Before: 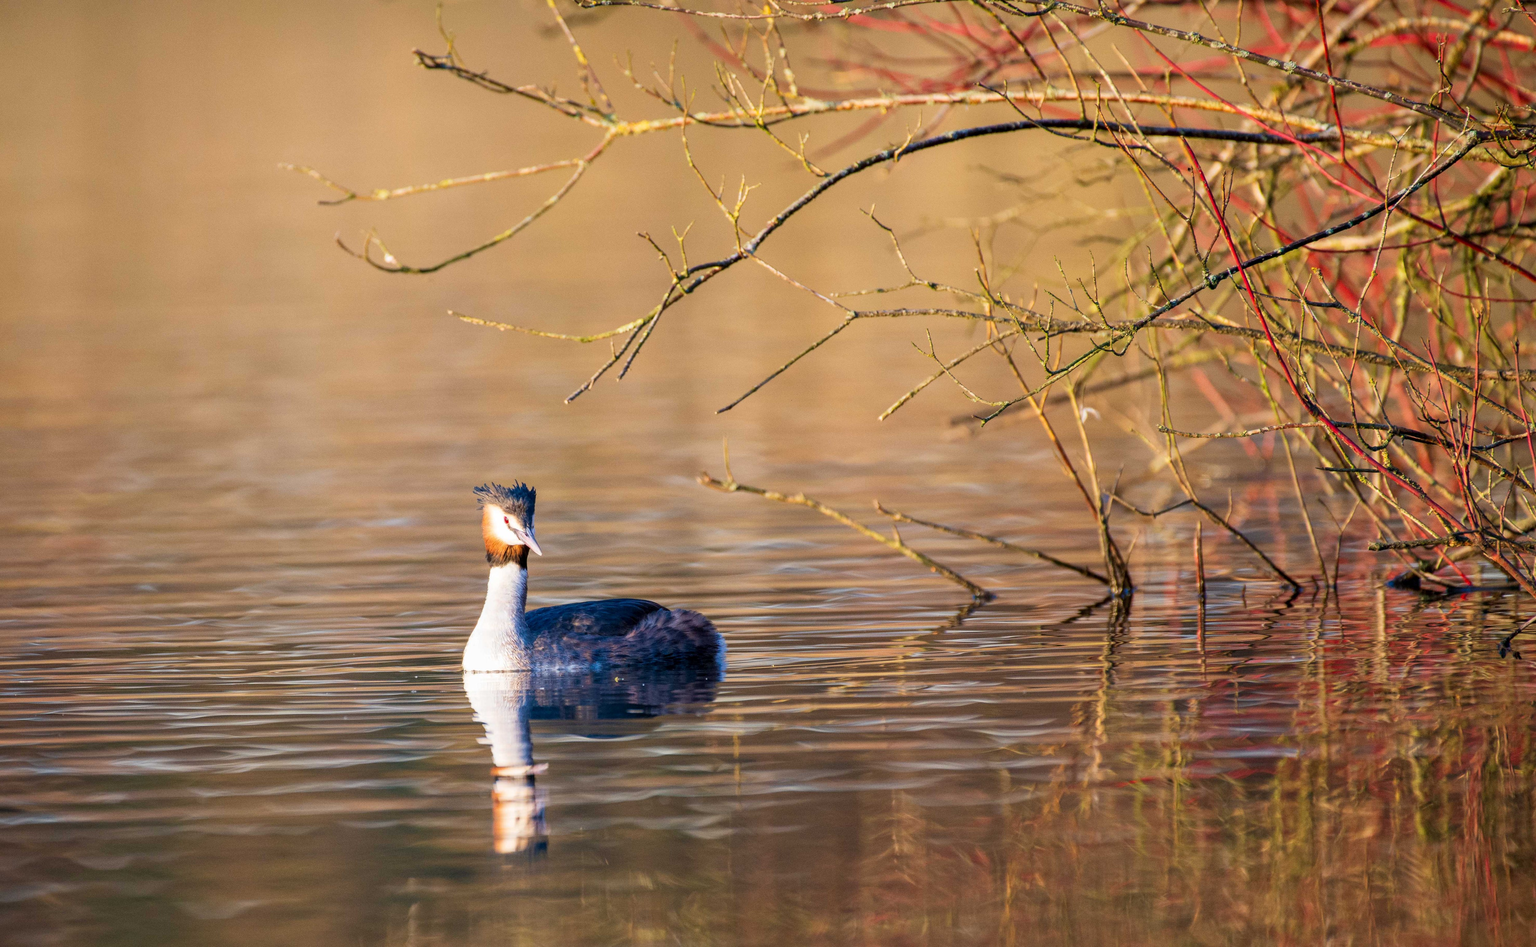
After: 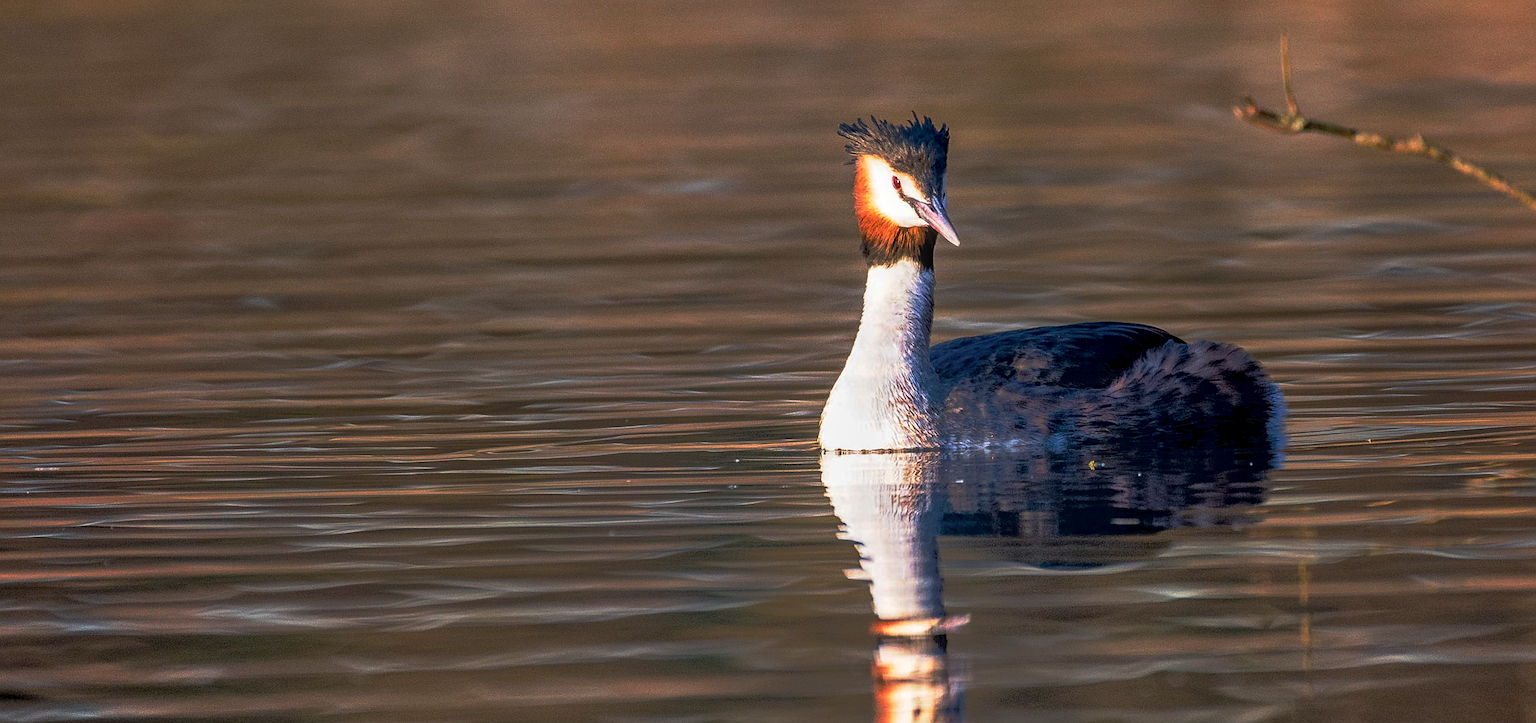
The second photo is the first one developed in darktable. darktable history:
sharpen: on, module defaults
local contrast: highlights 3%, shadows 3%, detail 133%
base curve: curves: ch0 [(0, 0) (0.564, 0.291) (0.802, 0.731) (1, 1)], preserve colors none
crop: top 44.046%, right 43.505%, bottom 12.8%
tone equalizer: -7 EV -0.612 EV, -6 EV 0.974 EV, -5 EV -0.438 EV, -4 EV 0.396 EV, -3 EV 0.409 EV, -2 EV 0.174 EV, -1 EV -0.124 EV, +0 EV -0.394 EV, mask exposure compensation -0.498 EV
